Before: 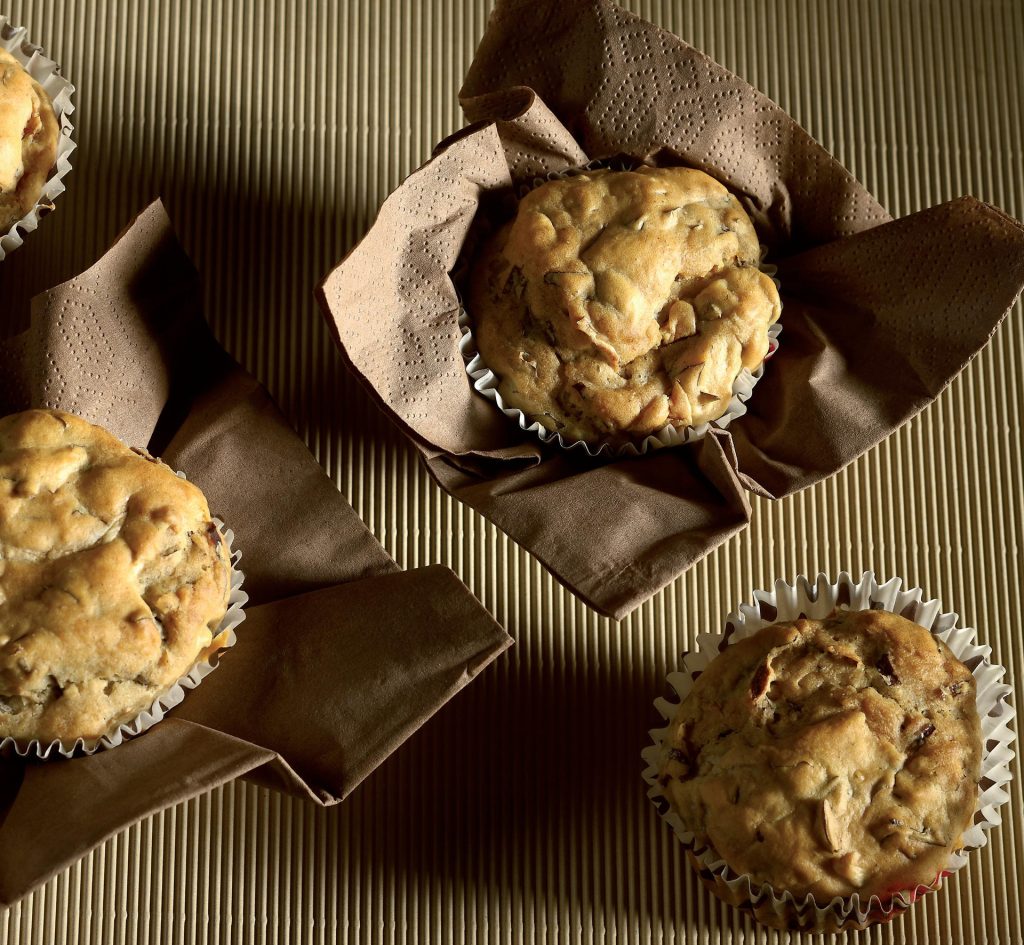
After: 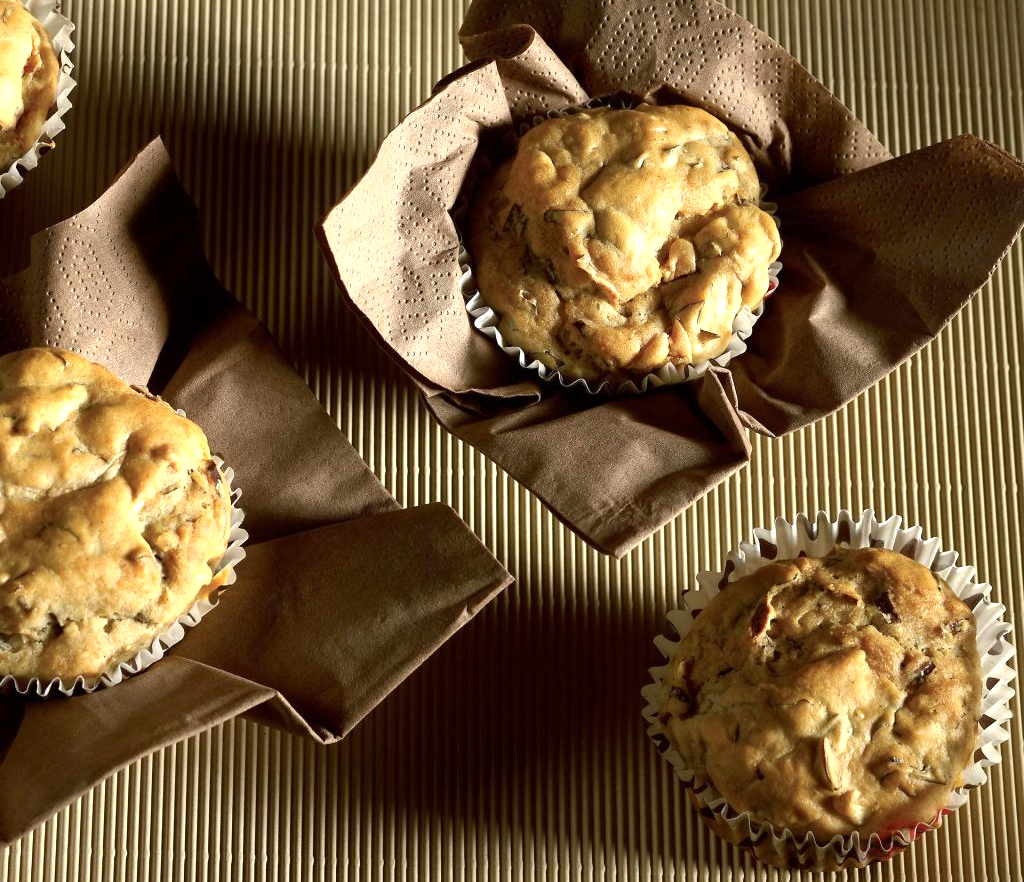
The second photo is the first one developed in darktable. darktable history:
crop and rotate: top 6.565%
exposure: exposure 0.561 EV, compensate exposure bias true, compensate highlight preservation false
tone equalizer: edges refinement/feathering 500, mask exposure compensation -1.57 EV, preserve details no
